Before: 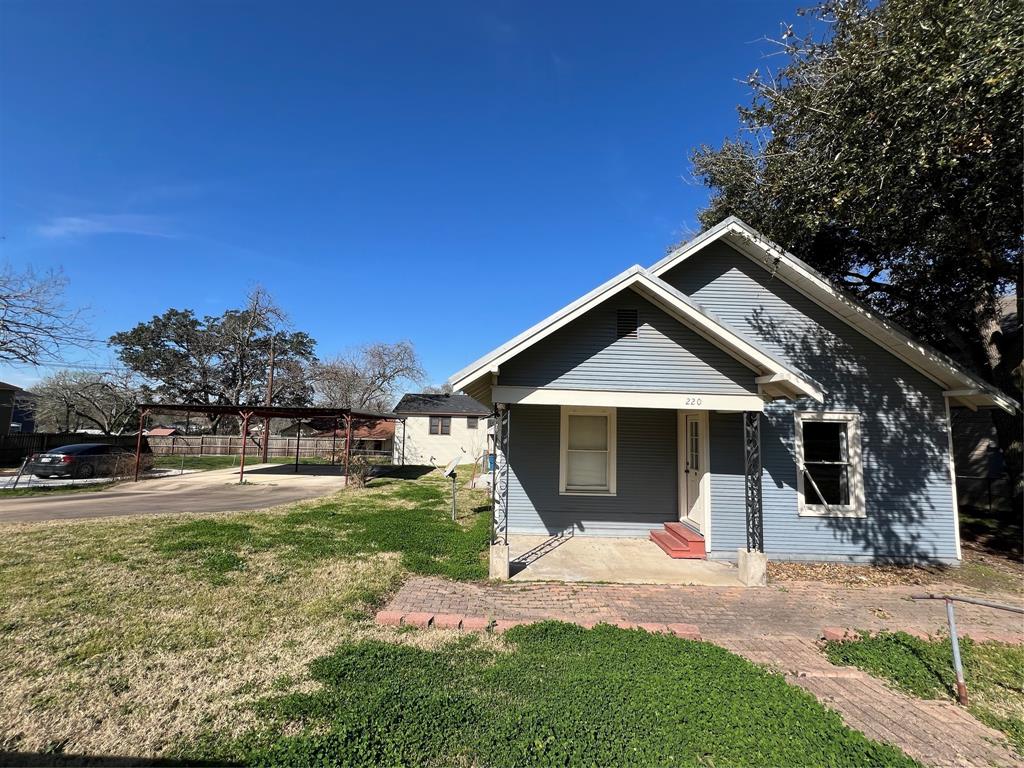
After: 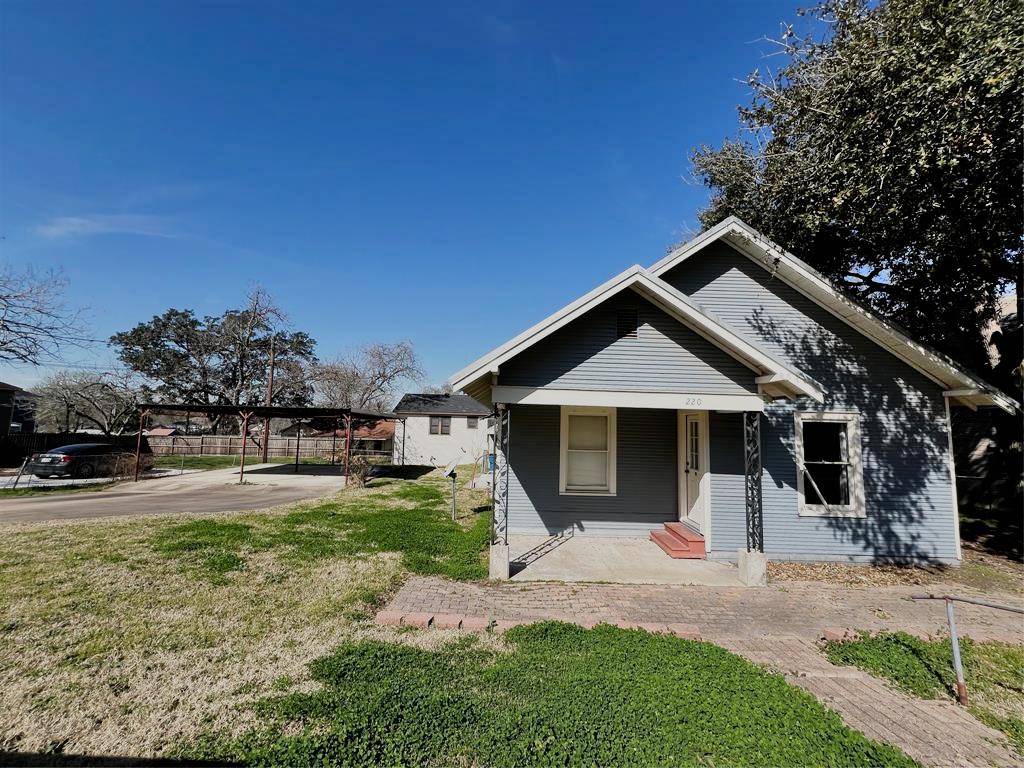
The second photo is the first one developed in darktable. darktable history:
filmic rgb: black relative exposure -7.65 EV, white relative exposure 4.56 EV, hardness 3.61, add noise in highlights 0.001, preserve chrominance no, color science v3 (2019), use custom middle-gray values true, iterations of high-quality reconstruction 0, contrast in highlights soft
shadows and highlights: shadows 52.99, soften with gaussian
